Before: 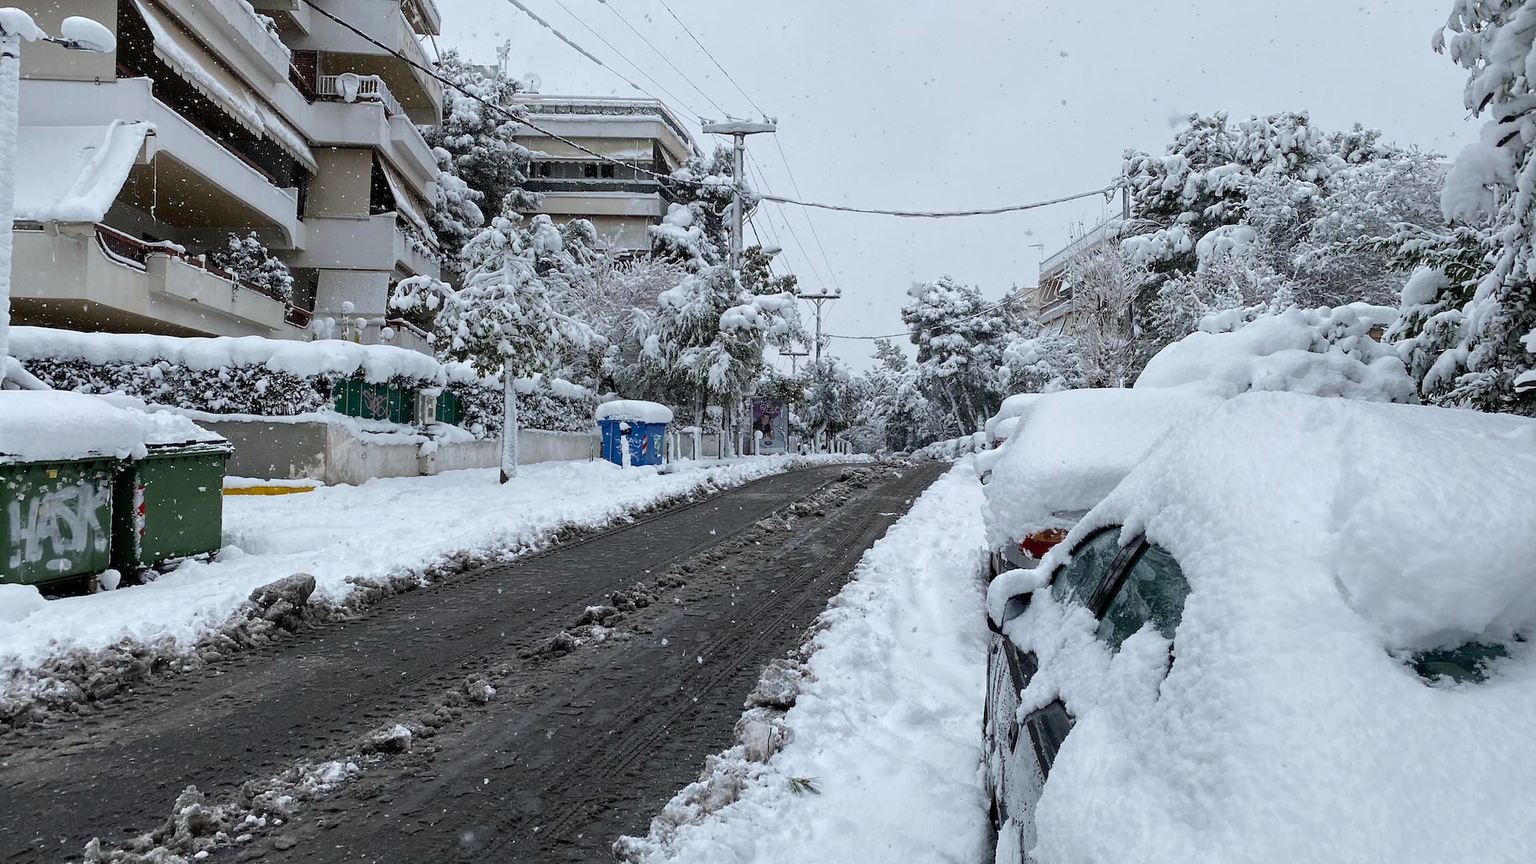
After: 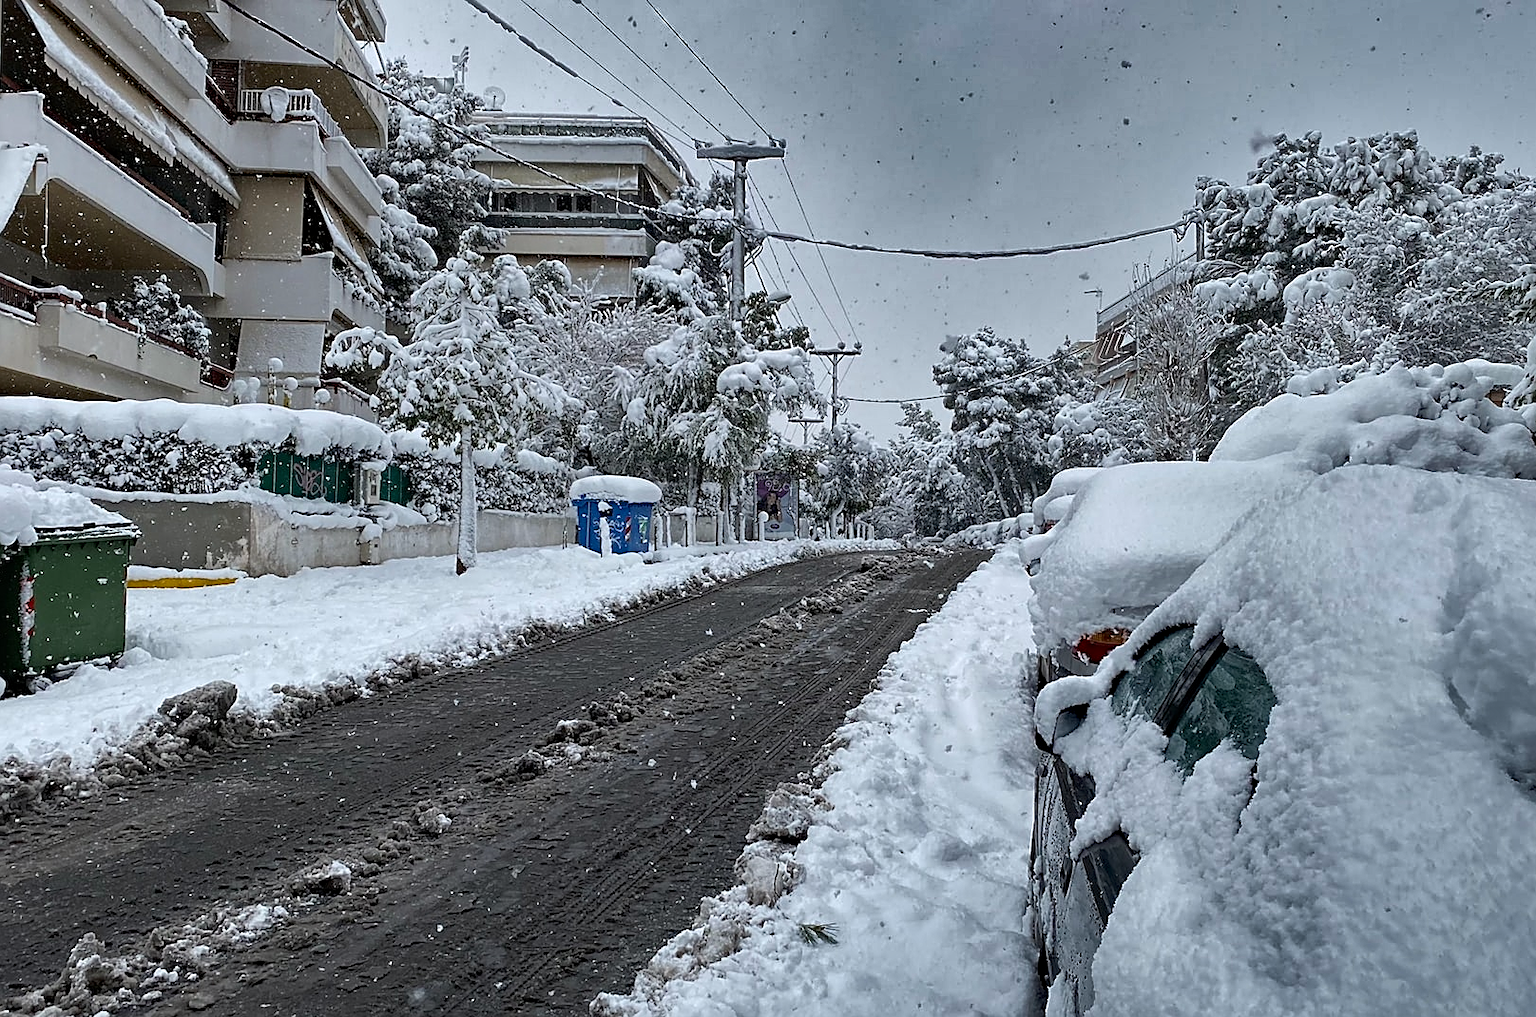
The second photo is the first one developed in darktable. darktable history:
crop: left 7.598%, right 7.873%
sharpen: on, module defaults
haze removal: compatibility mode true, adaptive false
shadows and highlights: shadows 20.91, highlights -82.73, soften with gaussian
